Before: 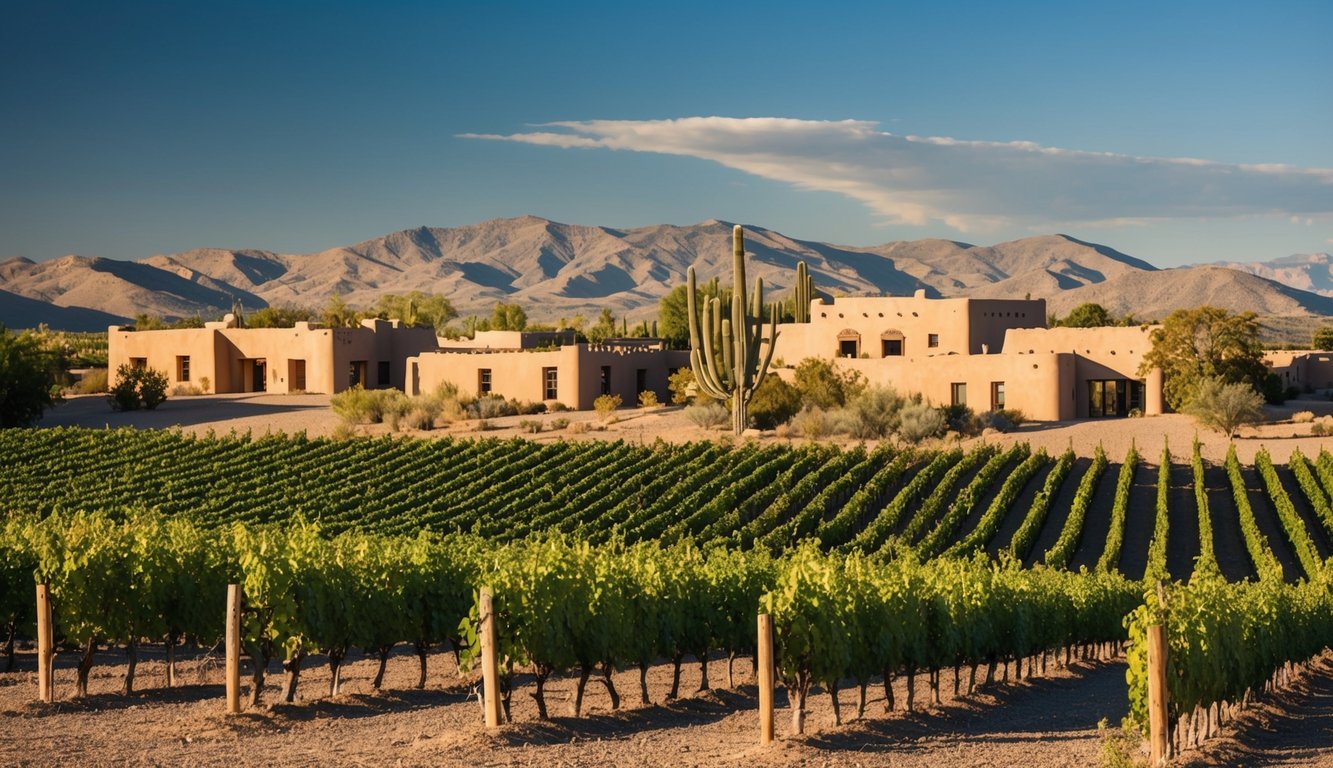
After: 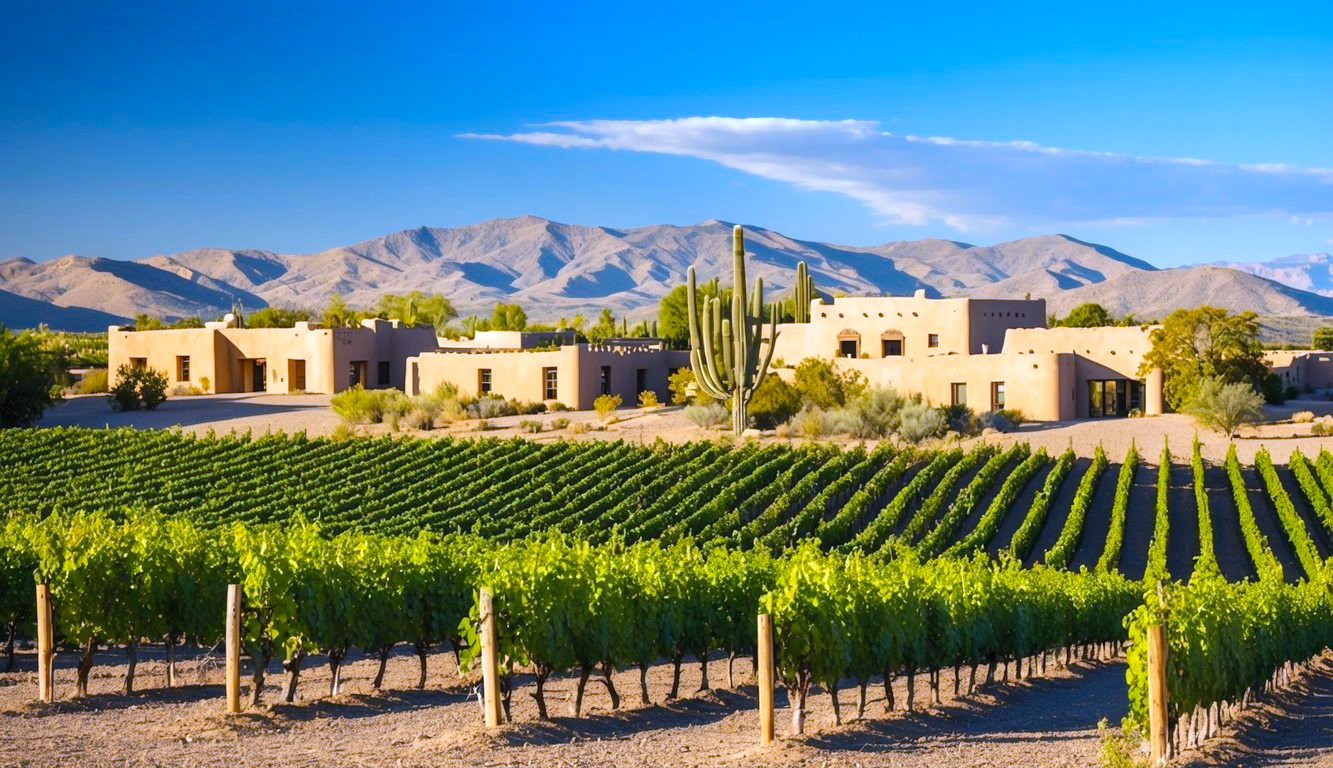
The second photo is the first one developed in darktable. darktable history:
white balance: red 0.871, blue 1.249
color balance rgb: perceptual saturation grading › global saturation 25%, perceptual brilliance grading › mid-tones 10%, perceptual brilliance grading › shadows 15%, global vibrance 20%
exposure: exposure 0.556 EV, compensate highlight preservation false
